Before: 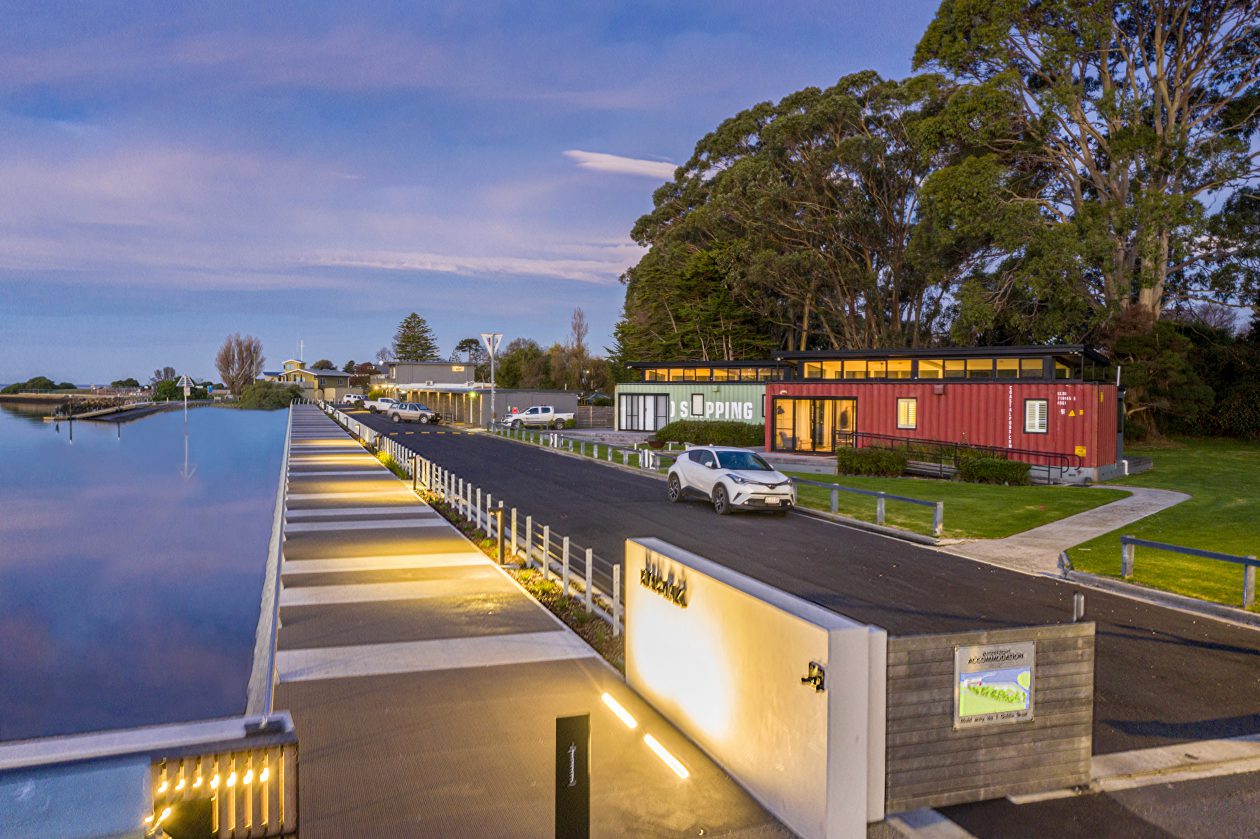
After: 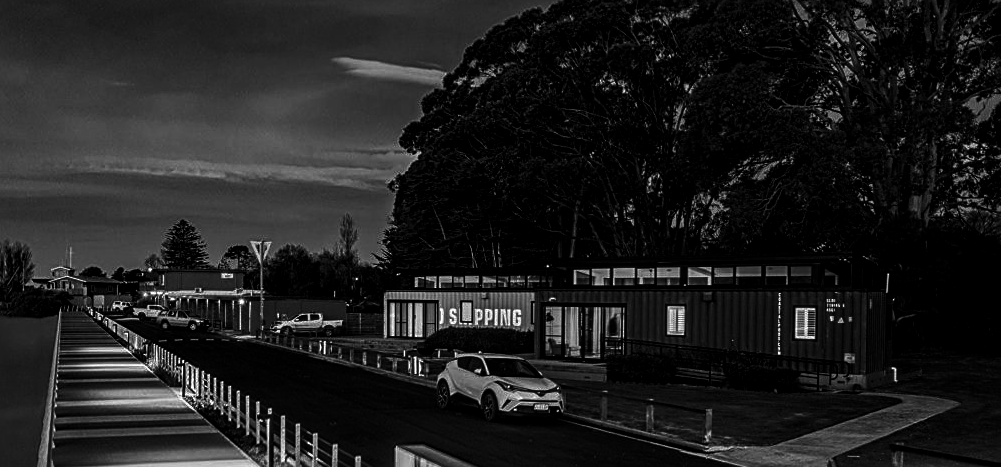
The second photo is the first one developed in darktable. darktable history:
monochrome: on, module defaults
sharpen: on, module defaults
local contrast: on, module defaults
crop: left 18.38%, top 11.092%, right 2.134%, bottom 33.217%
exposure: compensate highlight preservation false
color balance rgb: linear chroma grading › shadows -8%, linear chroma grading › global chroma 10%, perceptual saturation grading › global saturation 2%, perceptual saturation grading › highlights -2%, perceptual saturation grading › mid-tones 4%, perceptual saturation grading › shadows 8%, perceptual brilliance grading › global brilliance 2%, perceptual brilliance grading › highlights -4%, global vibrance 16%, saturation formula JzAzBz (2021)
contrast brightness saturation: contrast 0.02, brightness -1, saturation -1
